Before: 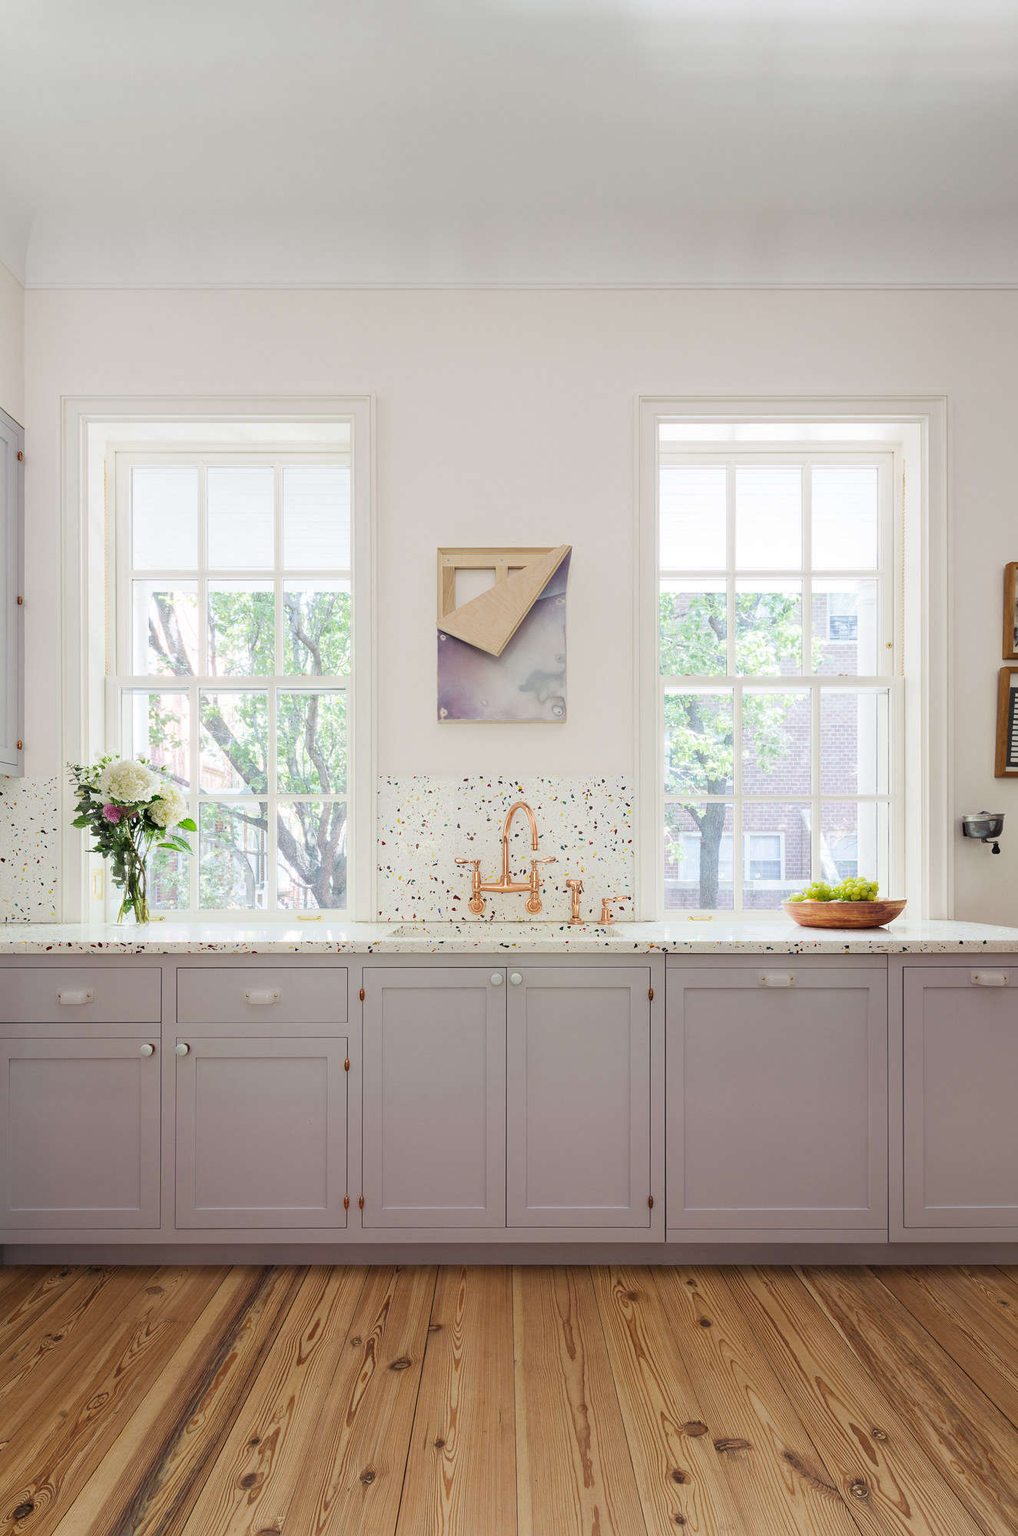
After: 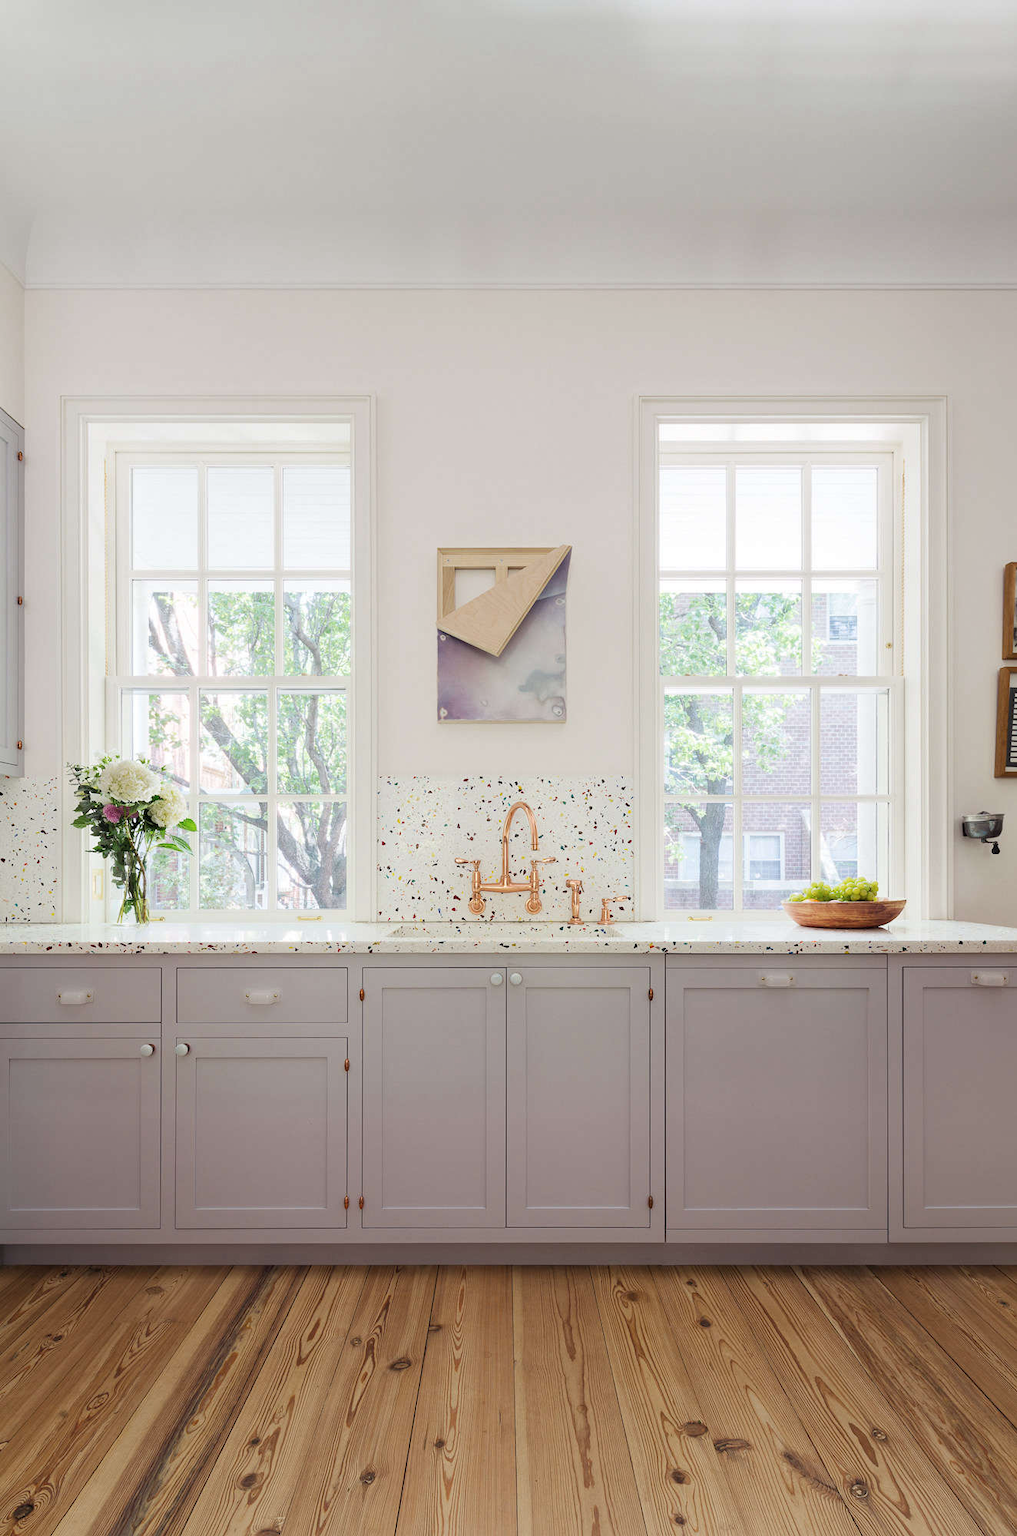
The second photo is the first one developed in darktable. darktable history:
tone equalizer: on, module defaults
contrast brightness saturation: saturation -0.05
